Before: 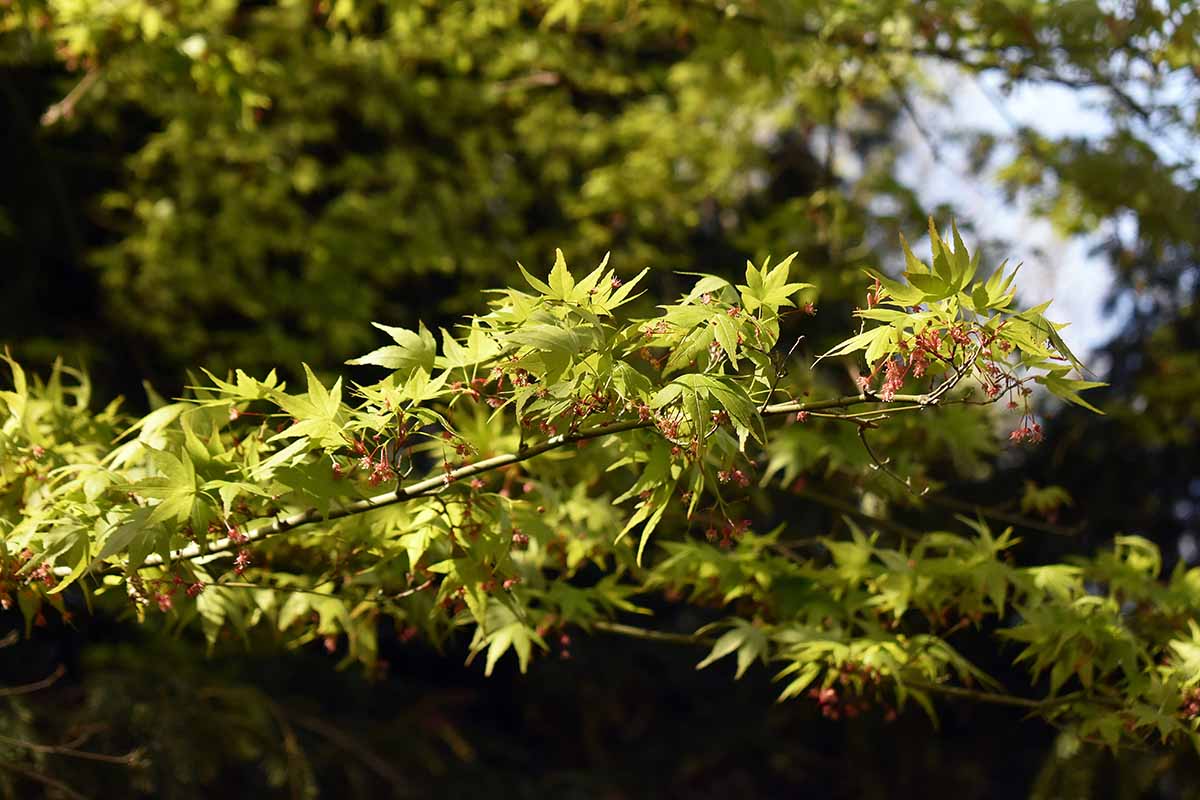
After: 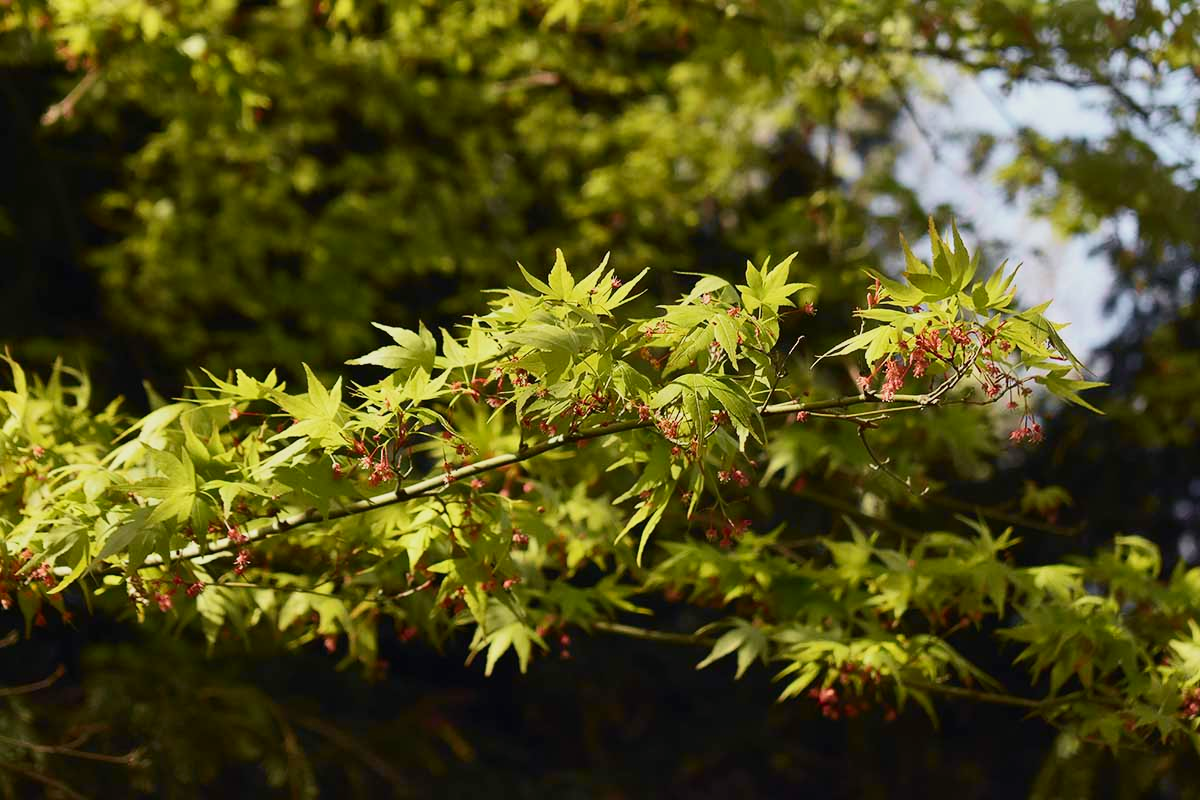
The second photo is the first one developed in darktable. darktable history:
tone curve: curves: ch0 [(0, 0.014) (0.036, 0.047) (0.15, 0.156) (0.27, 0.258) (0.511, 0.506) (0.761, 0.741) (1, 0.919)]; ch1 [(0, 0) (0.179, 0.173) (0.322, 0.32) (0.429, 0.431) (0.502, 0.5) (0.519, 0.522) (0.562, 0.575) (0.631, 0.65) (0.72, 0.692) (1, 1)]; ch2 [(0, 0) (0.29, 0.295) (0.404, 0.436) (0.497, 0.498) (0.533, 0.556) (0.599, 0.607) (0.696, 0.707) (1, 1)], color space Lab, independent channels, preserve colors none
